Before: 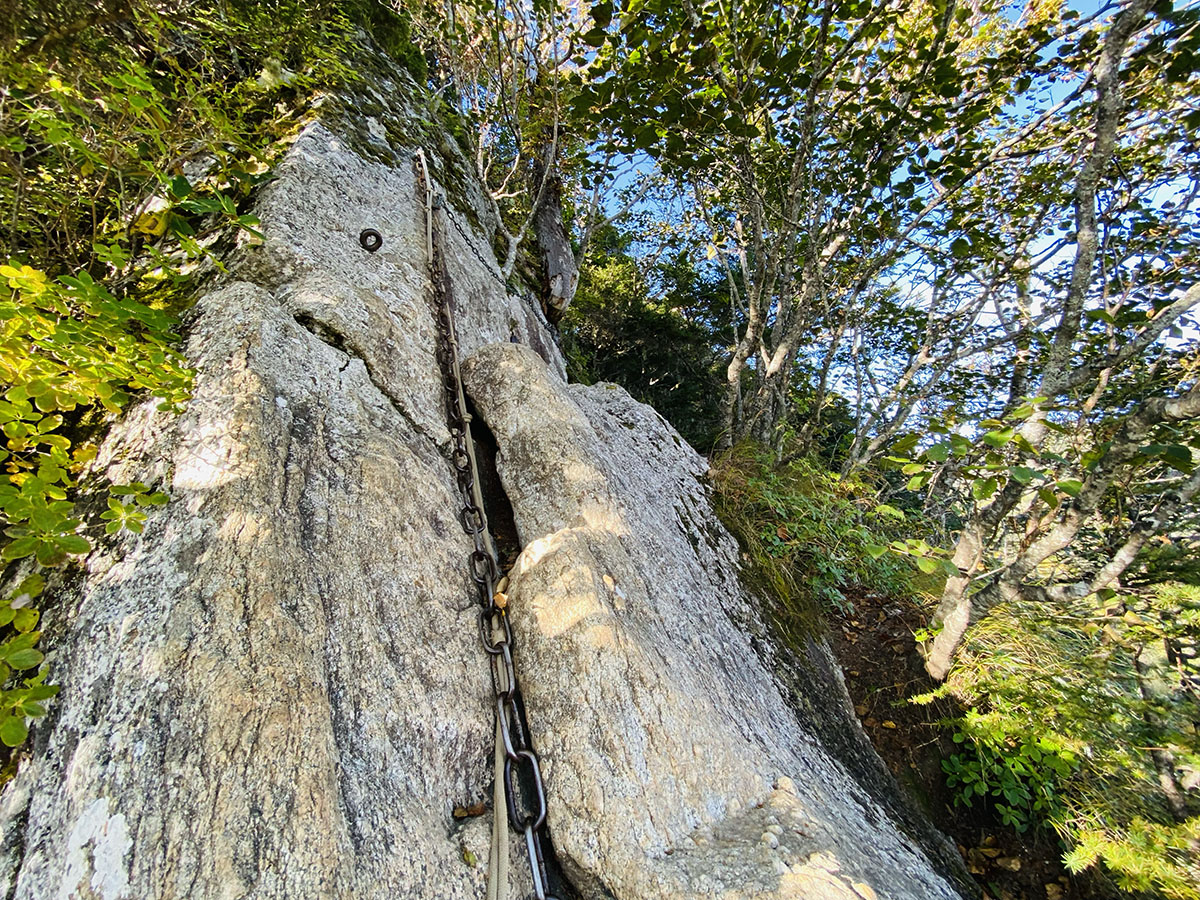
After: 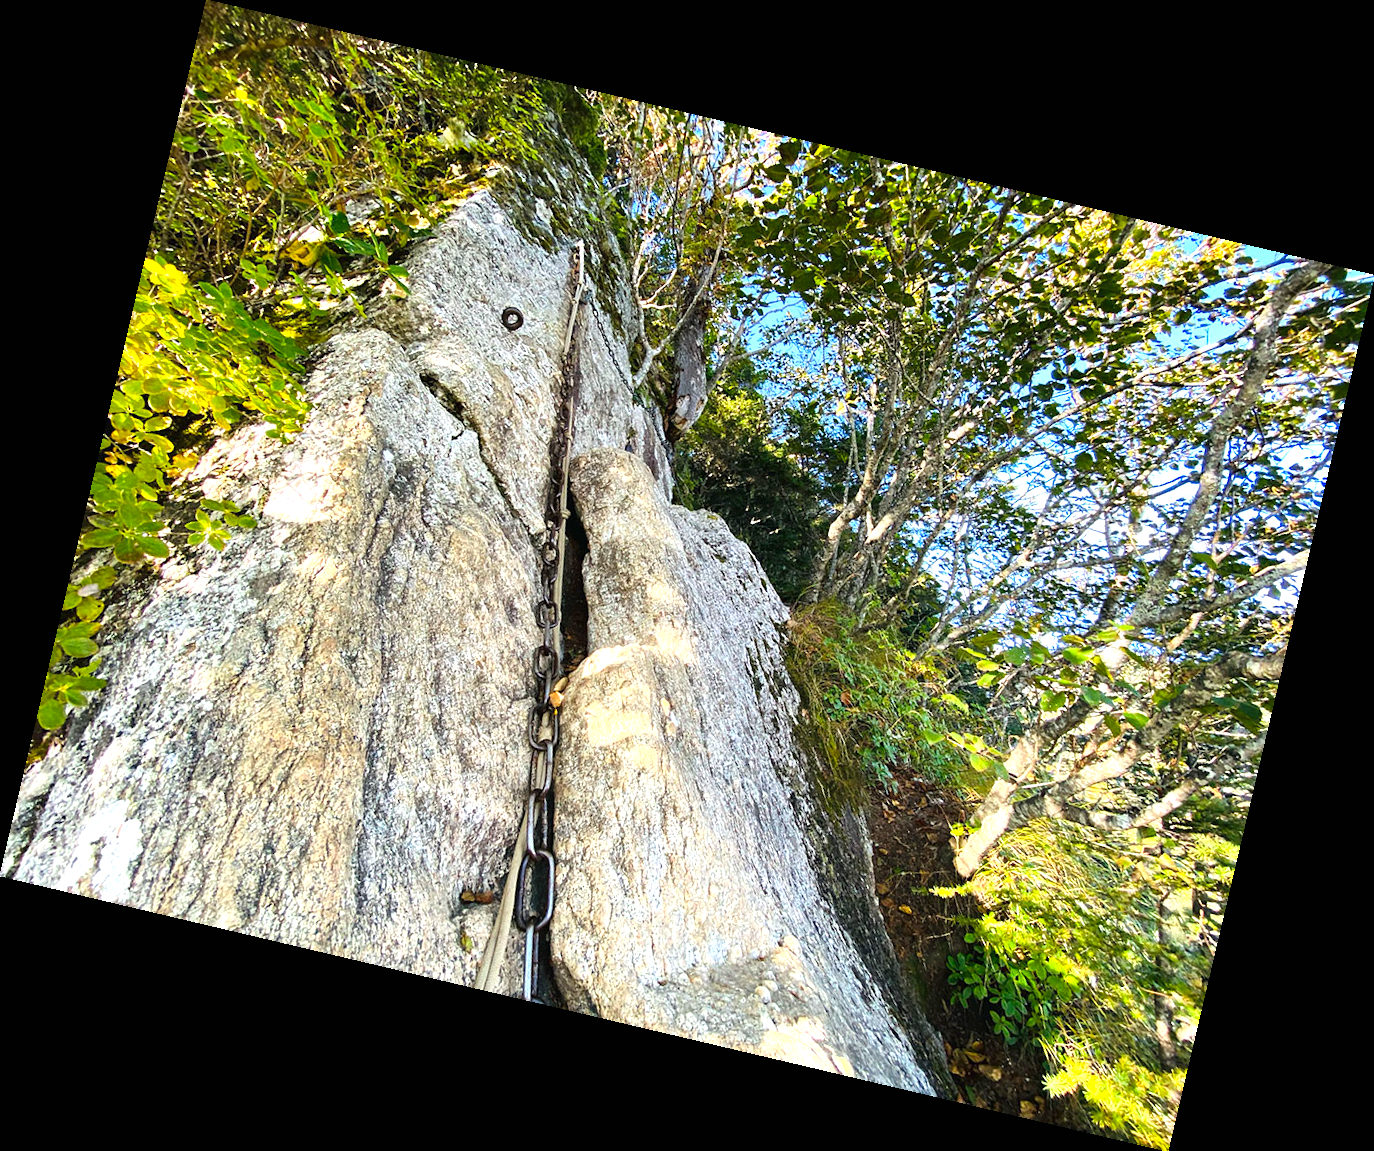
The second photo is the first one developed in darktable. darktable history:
rotate and perspective: rotation 13.27°, automatic cropping off
exposure: black level correction 0, exposure 0.7 EV, compensate exposure bias true, compensate highlight preservation false
